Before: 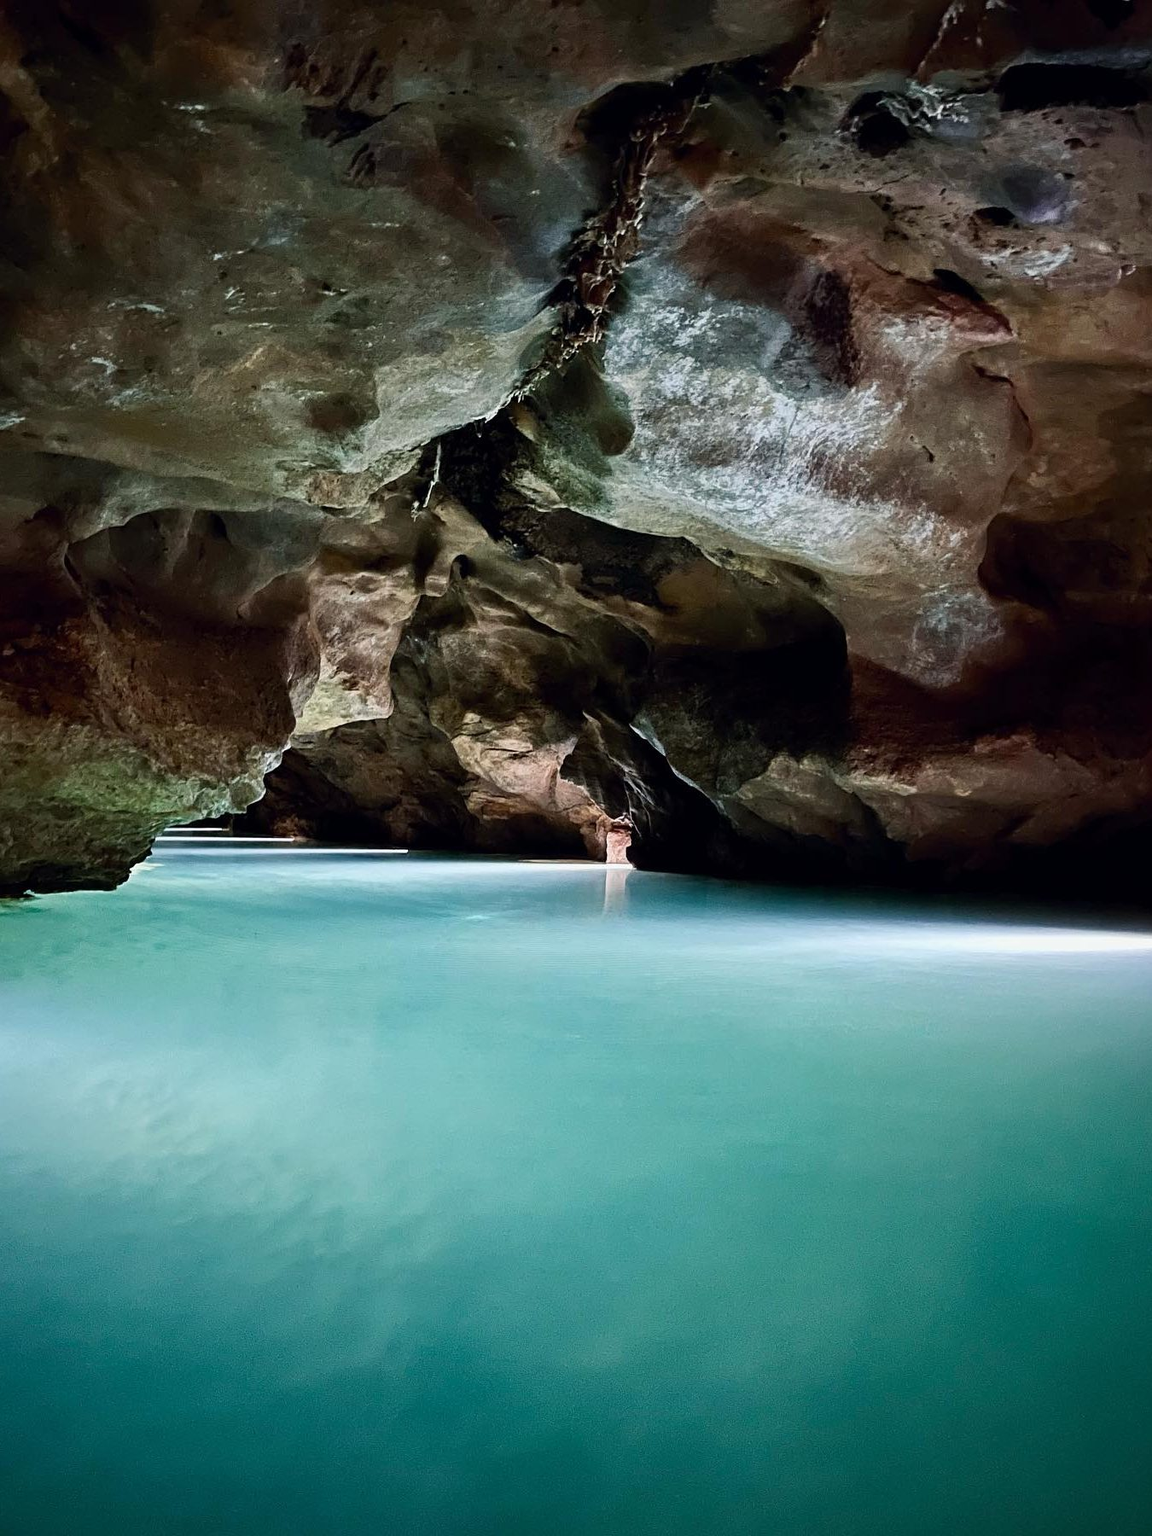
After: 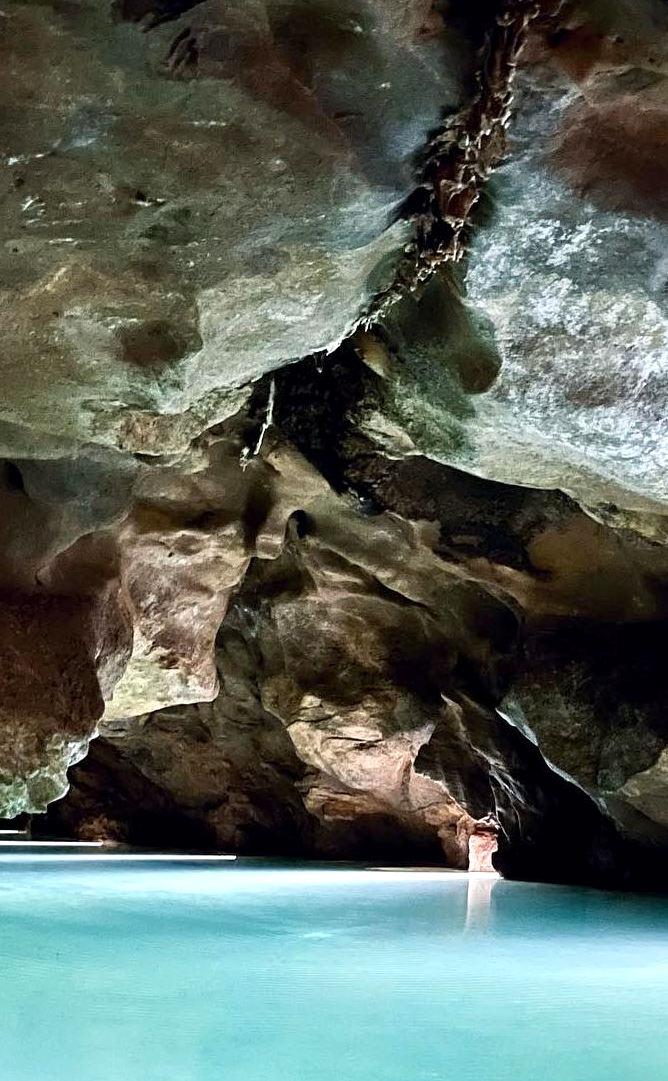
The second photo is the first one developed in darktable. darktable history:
exposure: black level correction 0.001, exposure 0.498 EV, compensate exposure bias true, compensate highlight preservation false
crop: left 17.938%, top 7.801%, right 32.57%, bottom 32.107%
